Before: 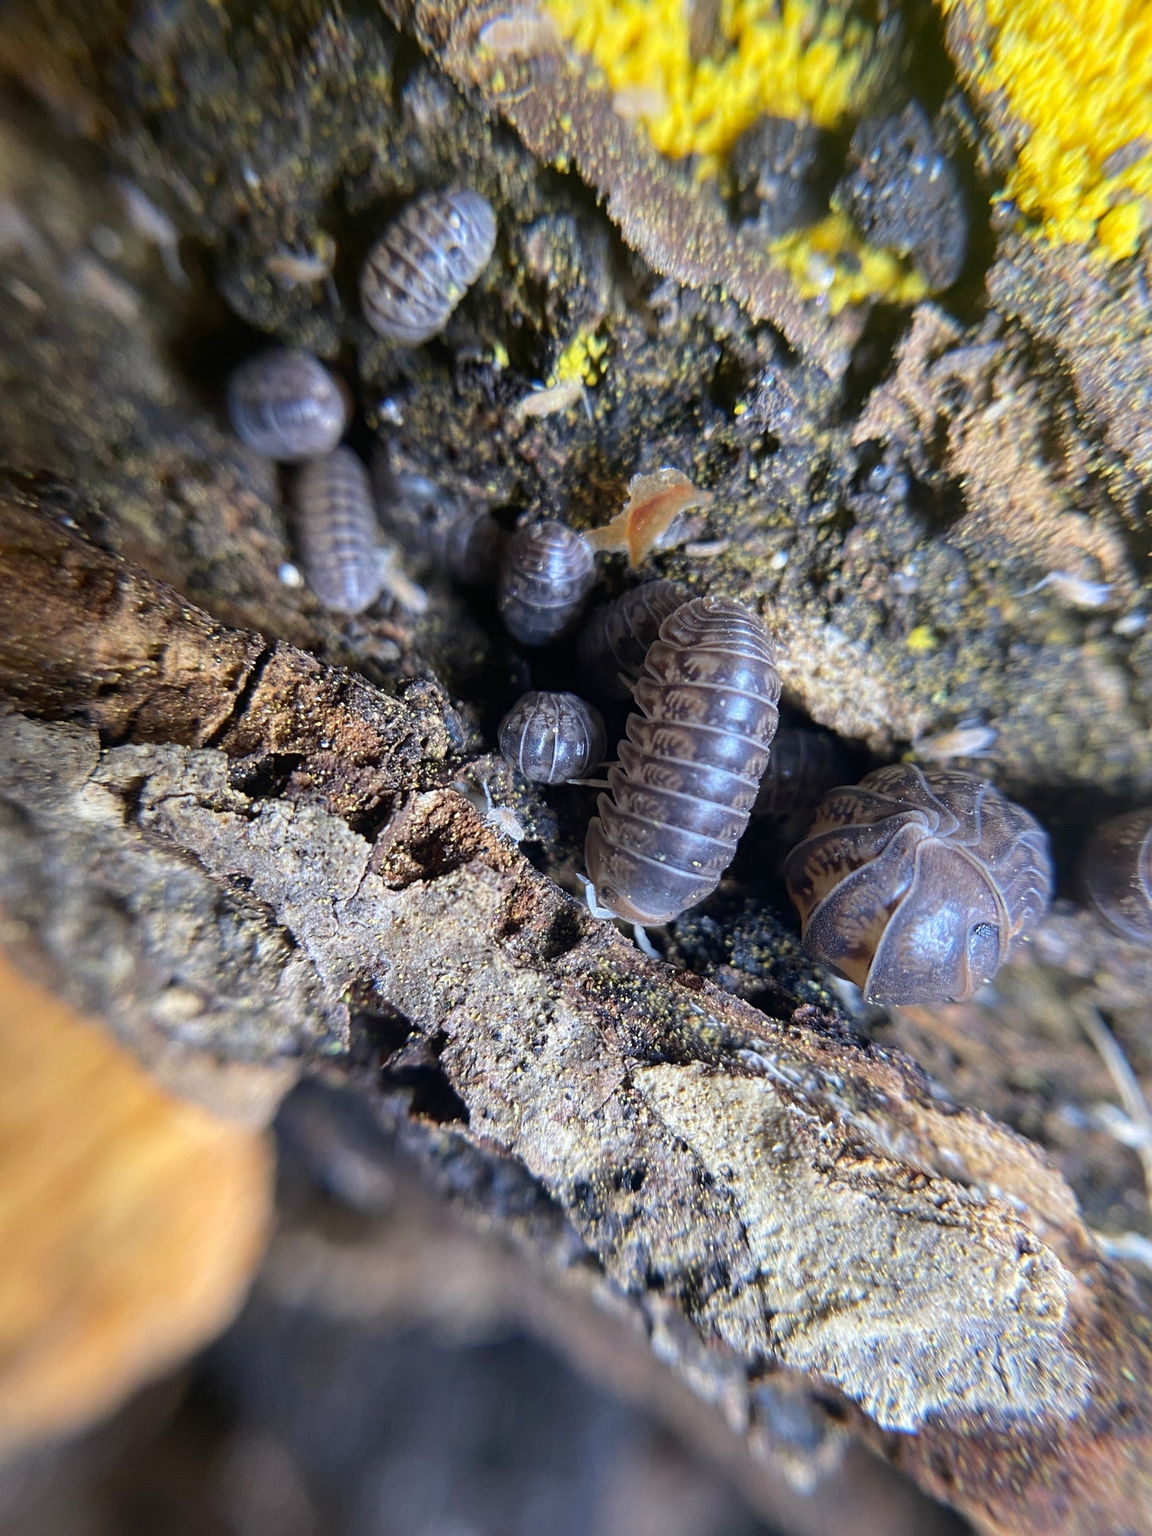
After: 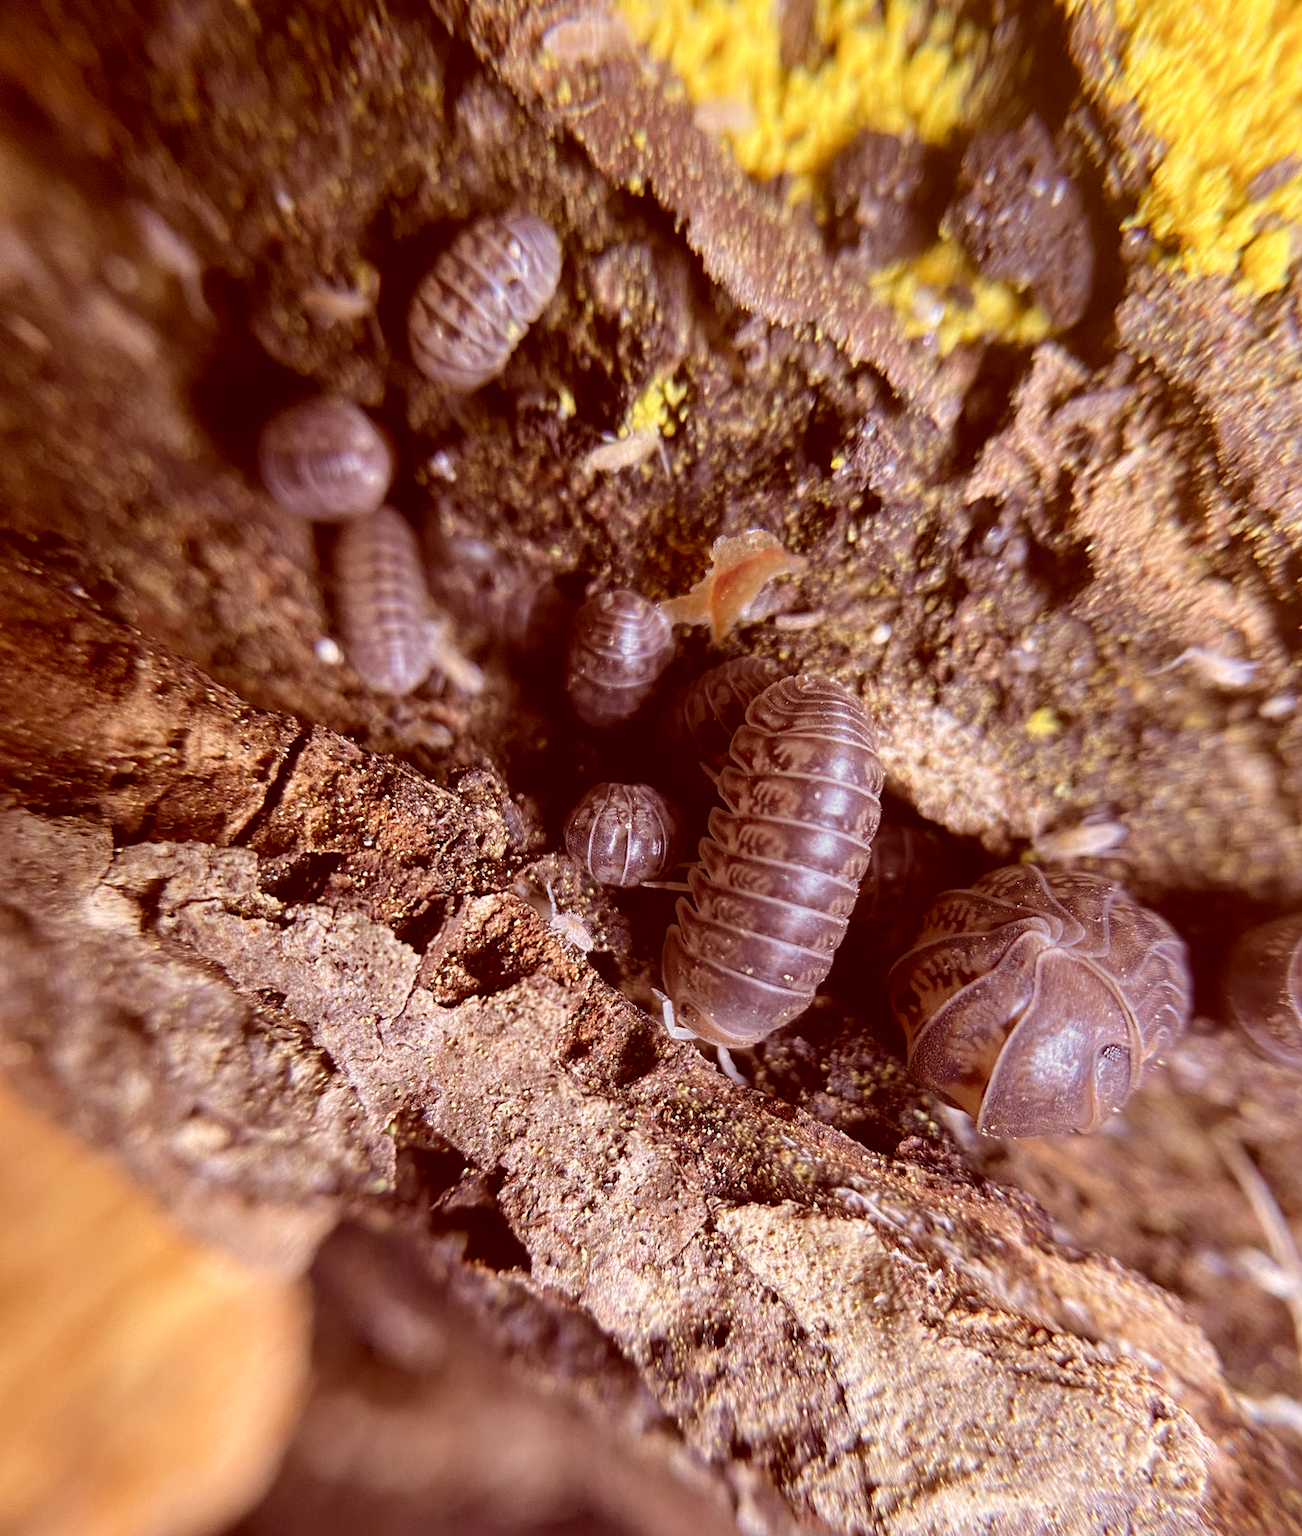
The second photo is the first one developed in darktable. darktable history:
crop and rotate: top 0%, bottom 11.597%
color correction: highlights a* 9.5, highlights b* 8.71, shadows a* 39.31, shadows b* 39.63, saturation 0.775
